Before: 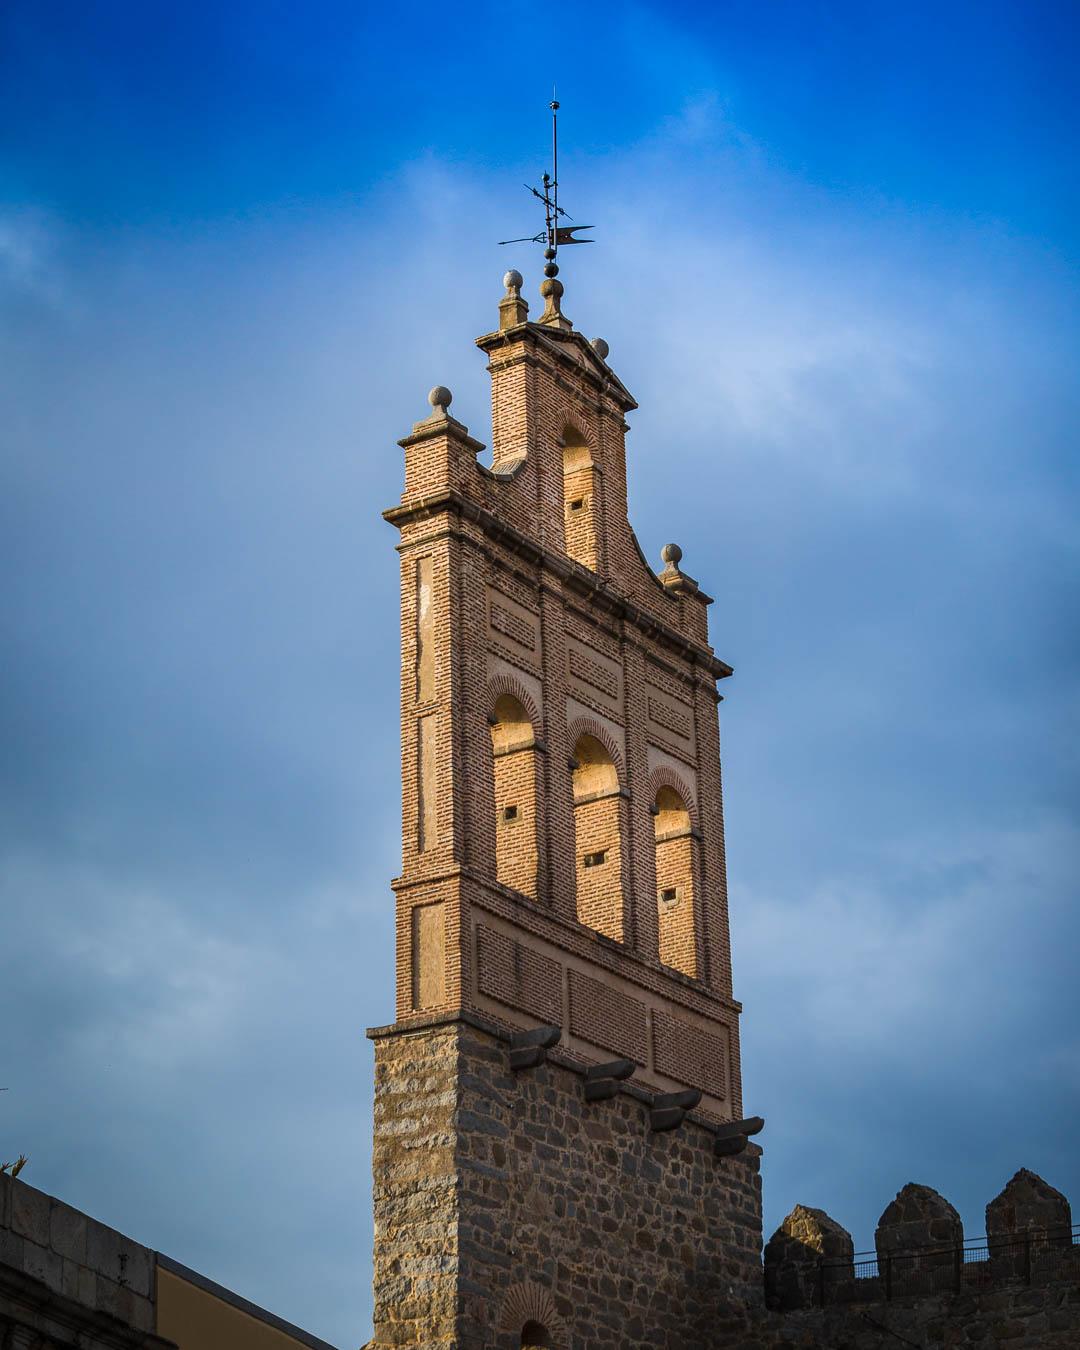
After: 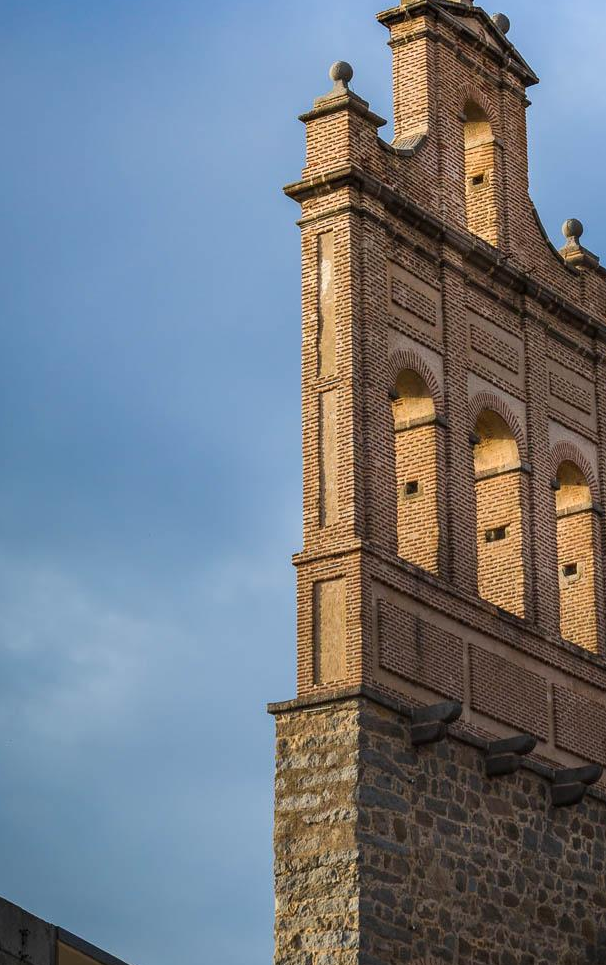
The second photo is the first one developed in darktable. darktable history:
crop: left 9.213%, top 24.099%, right 34.657%, bottom 4.366%
